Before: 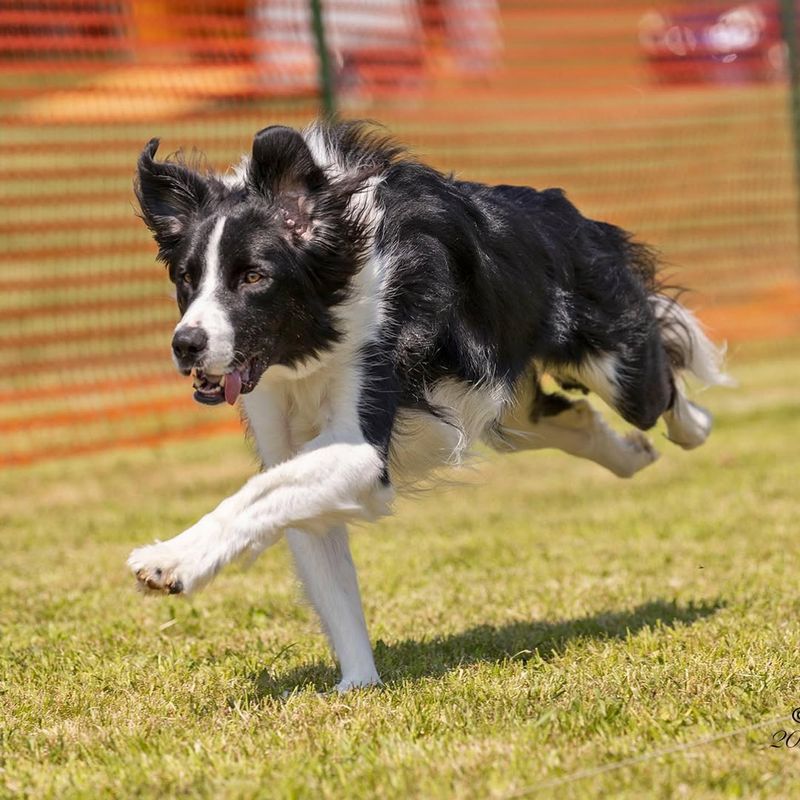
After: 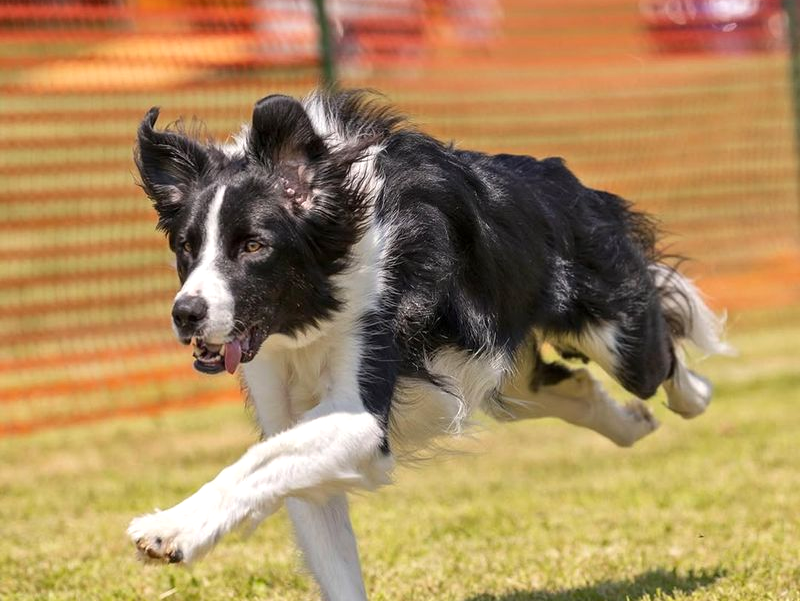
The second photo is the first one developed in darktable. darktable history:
crop: top 3.981%, bottom 20.878%
exposure: exposure 0.202 EV, compensate highlight preservation false
